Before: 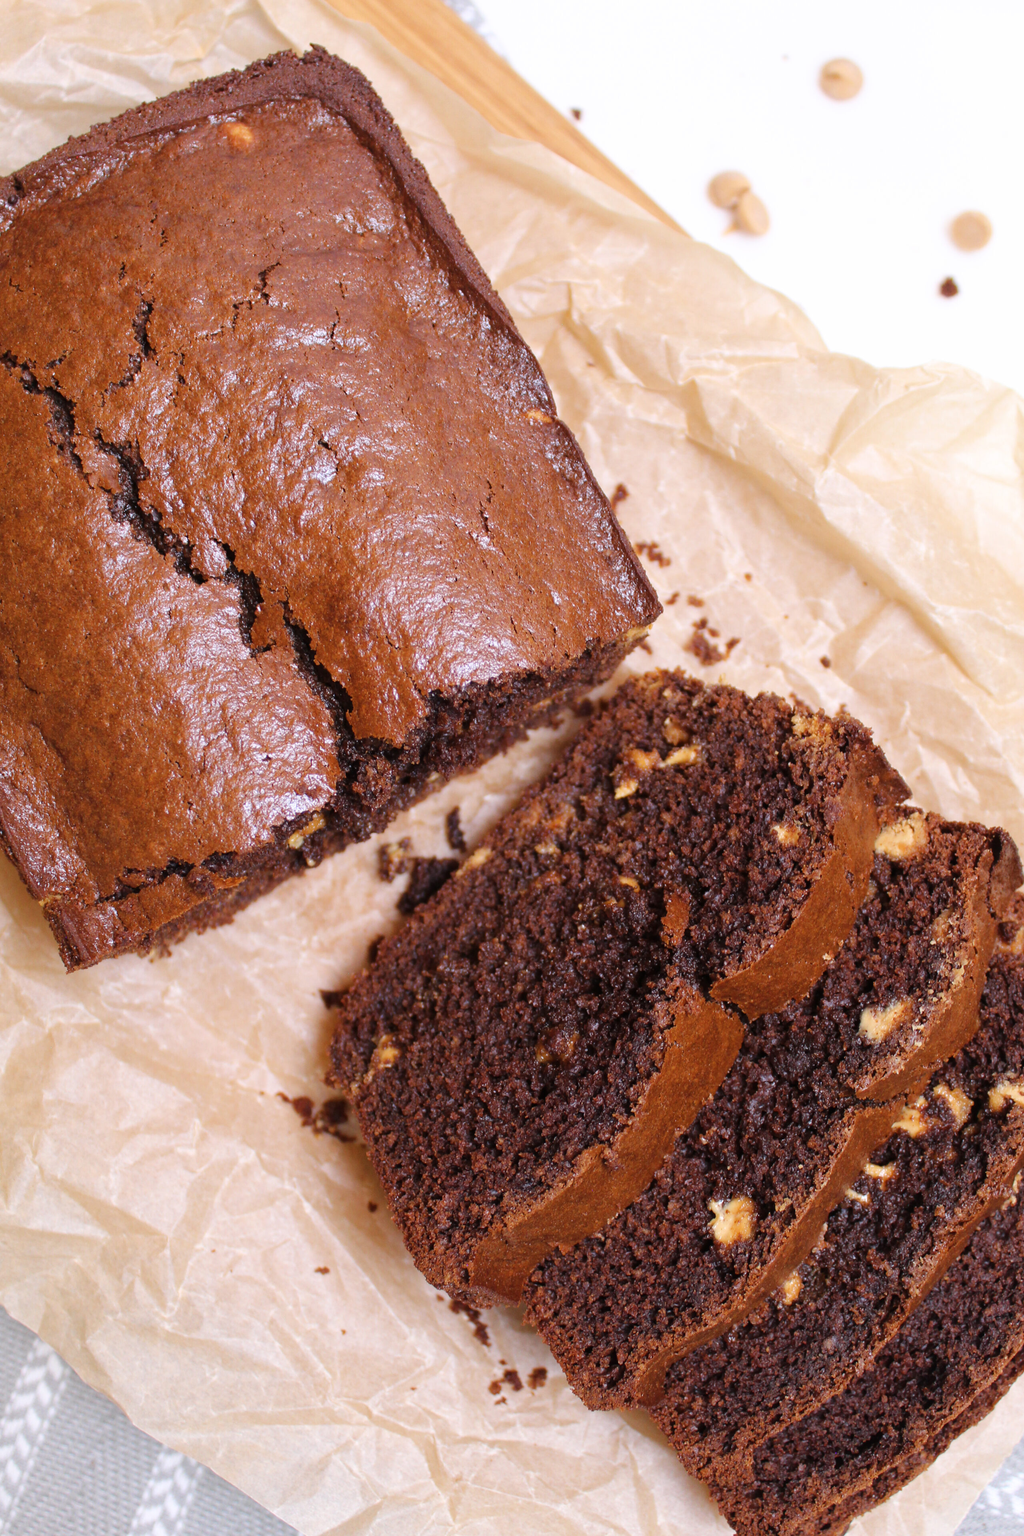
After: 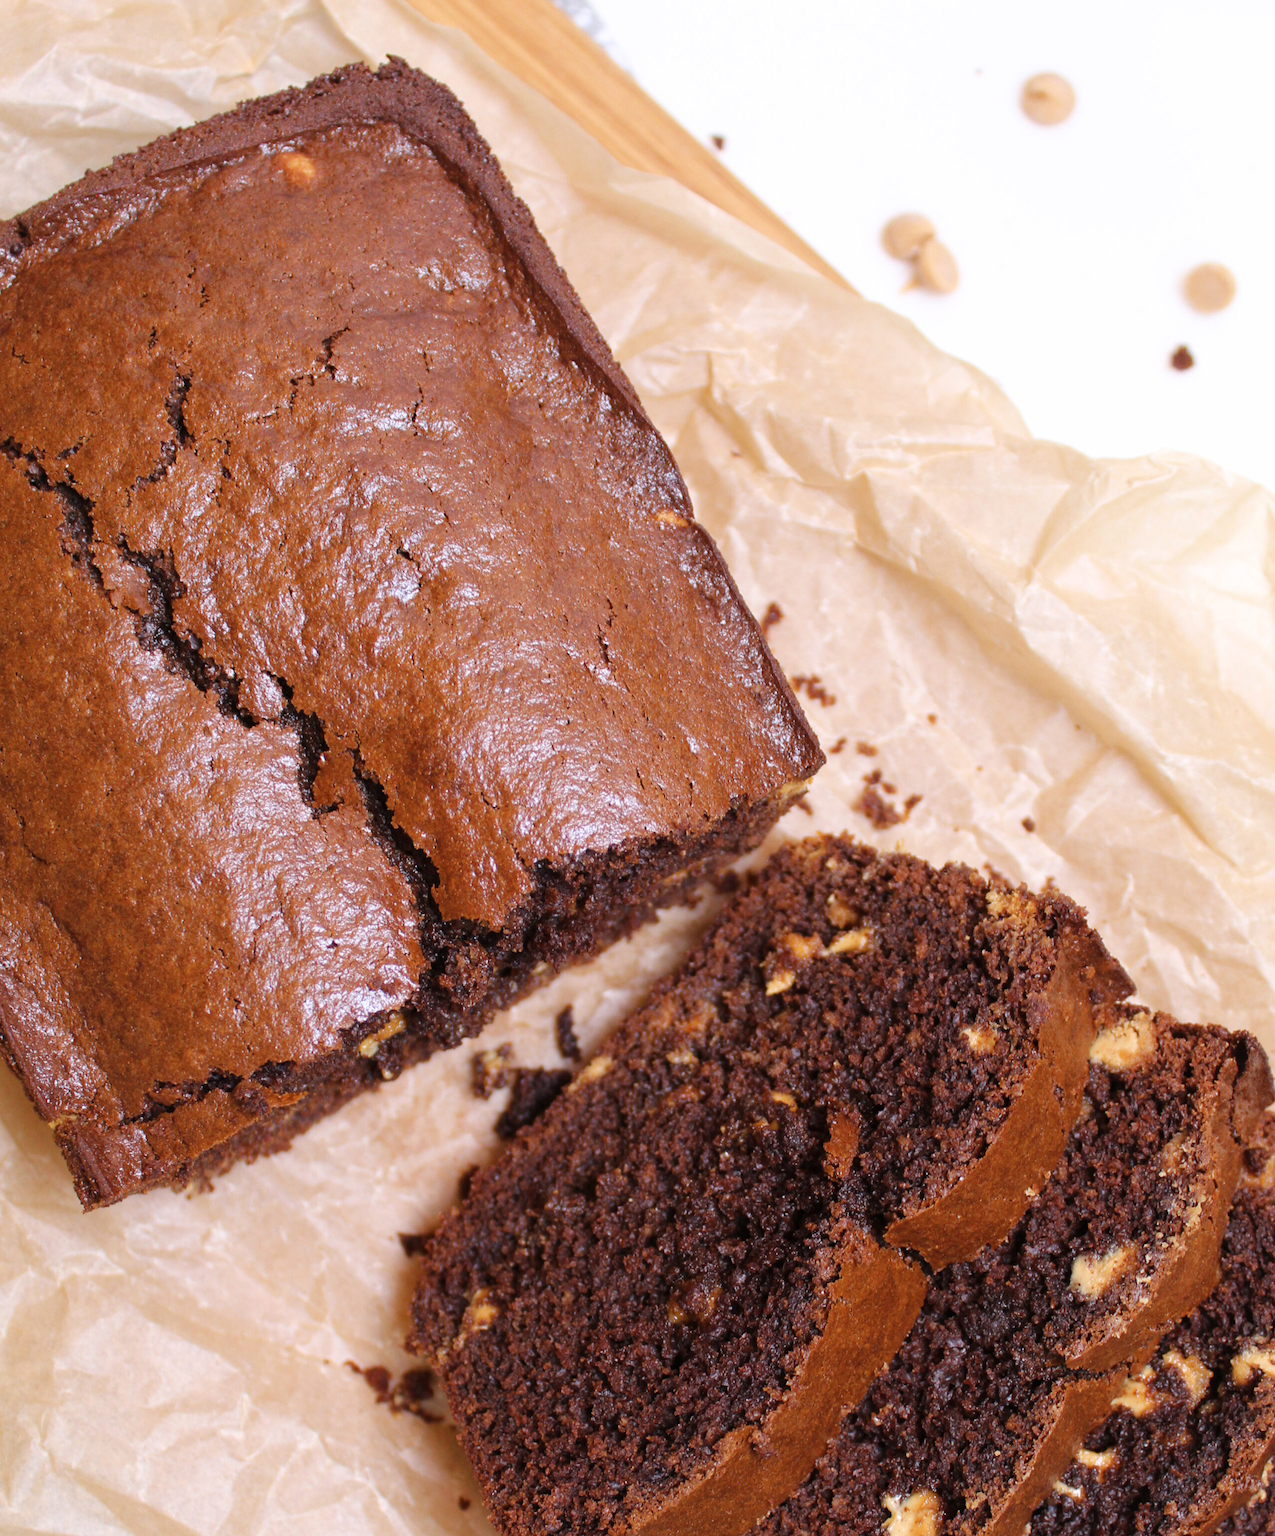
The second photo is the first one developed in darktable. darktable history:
crop: bottom 19.691%
